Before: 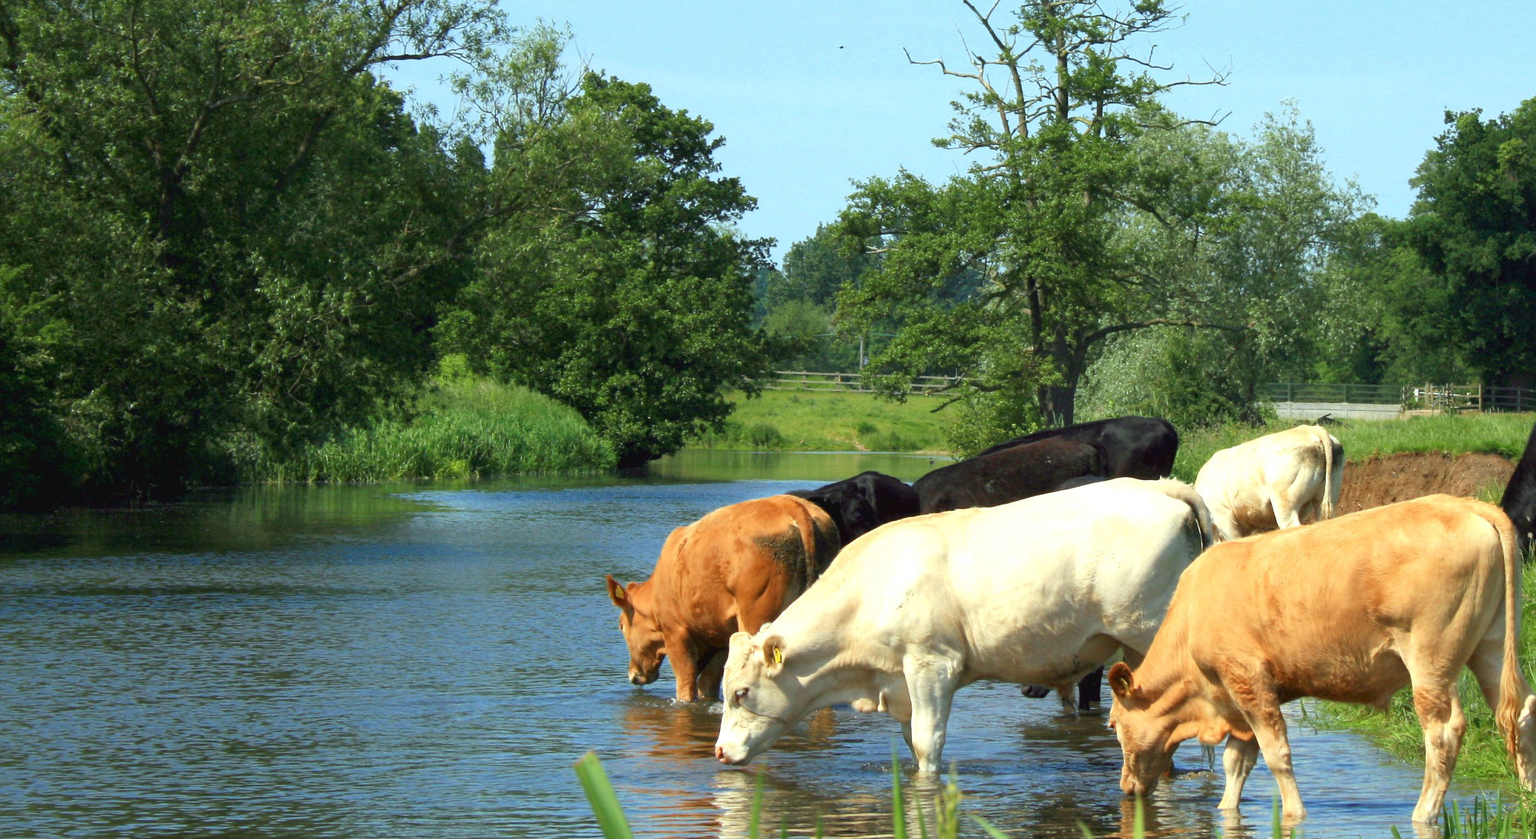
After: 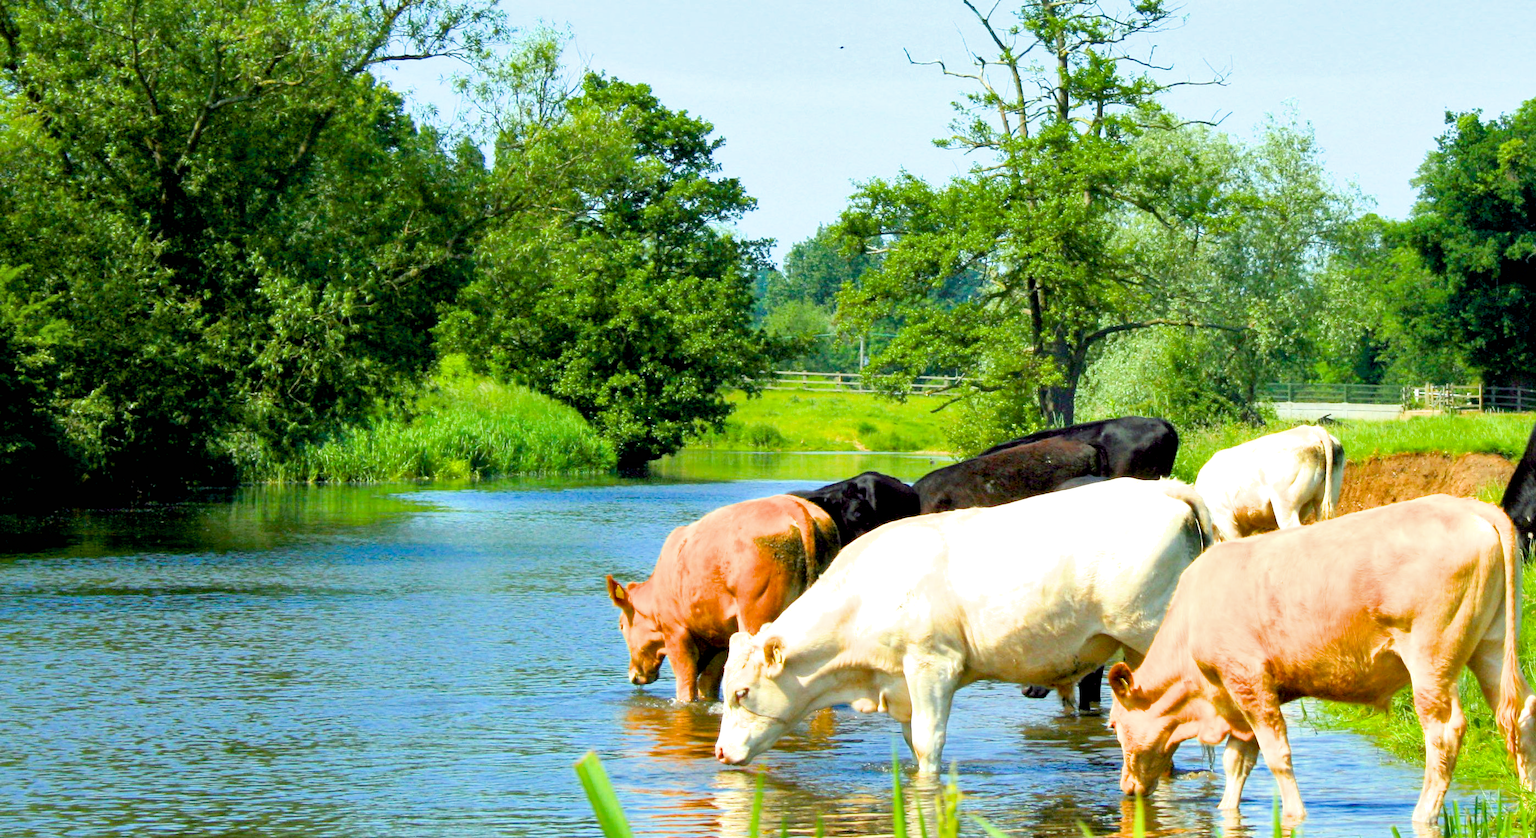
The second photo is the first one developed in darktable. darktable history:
color balance rgb: perceptual saturation grading › global saturation 25.507%, global vibrance 20%
filmic rgb: black relative exposure -8.12 EV, white relative exposure 3.77 EV, hardness 4.45
shadows and highlights: shadows 20.99, highlights -35.8, soften with gaussian
exposure: black level correction 0.009, exposure 1.413 EV, compensate exposure bias true, compensate highlight preservation false
